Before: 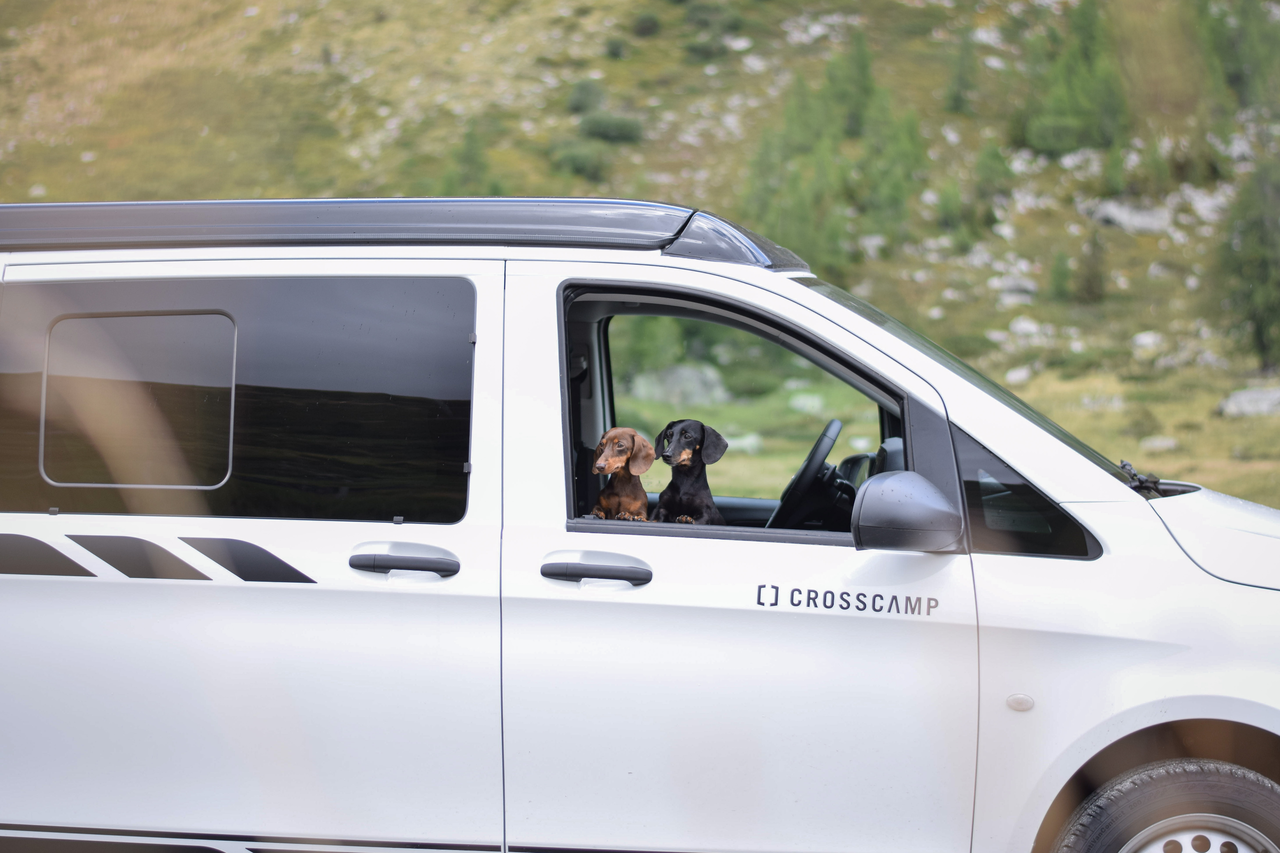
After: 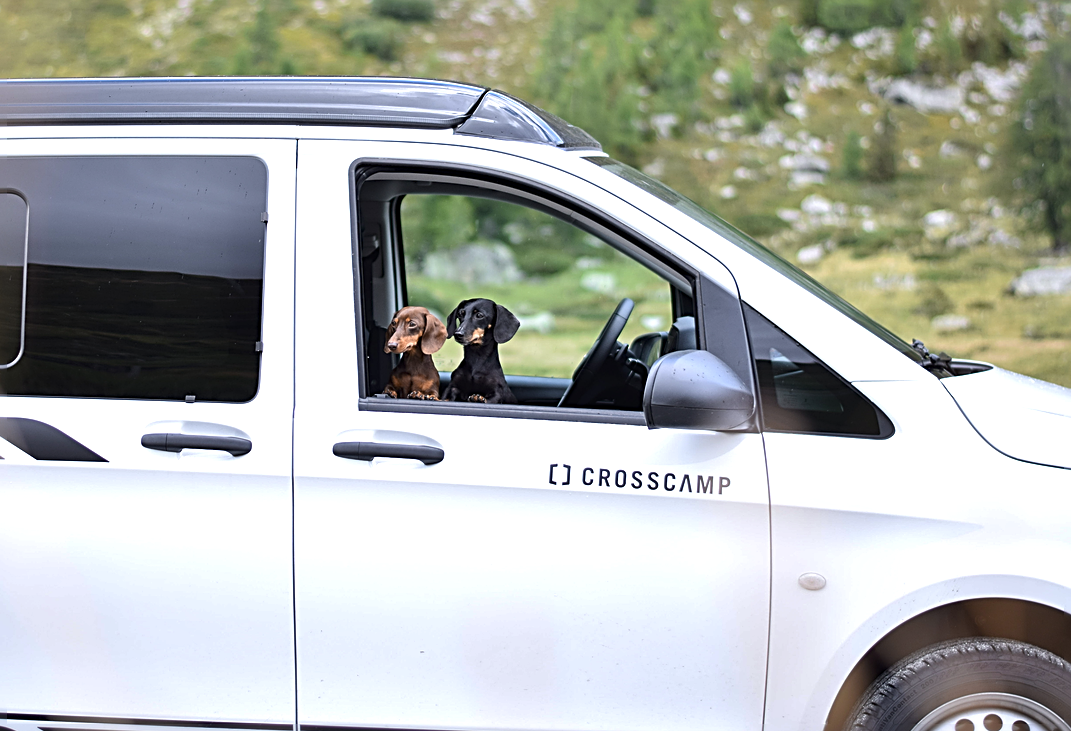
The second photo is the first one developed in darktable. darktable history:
tone equalizer: -8 EV -0.417 EV, -7 EV -0.389 EV, -6 EV -0.333 EV, -5 EV -0.222 EV, -3 EV 0.222 EV, -2 EV 0.333 EV, -1 EV 0.389 EV, +0 EV 0.417 EV, edges refinement/feathering 500, mask exposure compensation -1.57 EV, preserve details no
crop: left 16.315%, top 14.246%
shadows and highlights: shadows 32, highlights -32, soften with gaussian
exposure: compensate highlight preservation false
white balance: red 0.988, blue 1.017
color balance rgb: perceptual saturation grading › global saturation 10%, global vibrance 10%
sharpen: radius 2.543, amount 0.636
